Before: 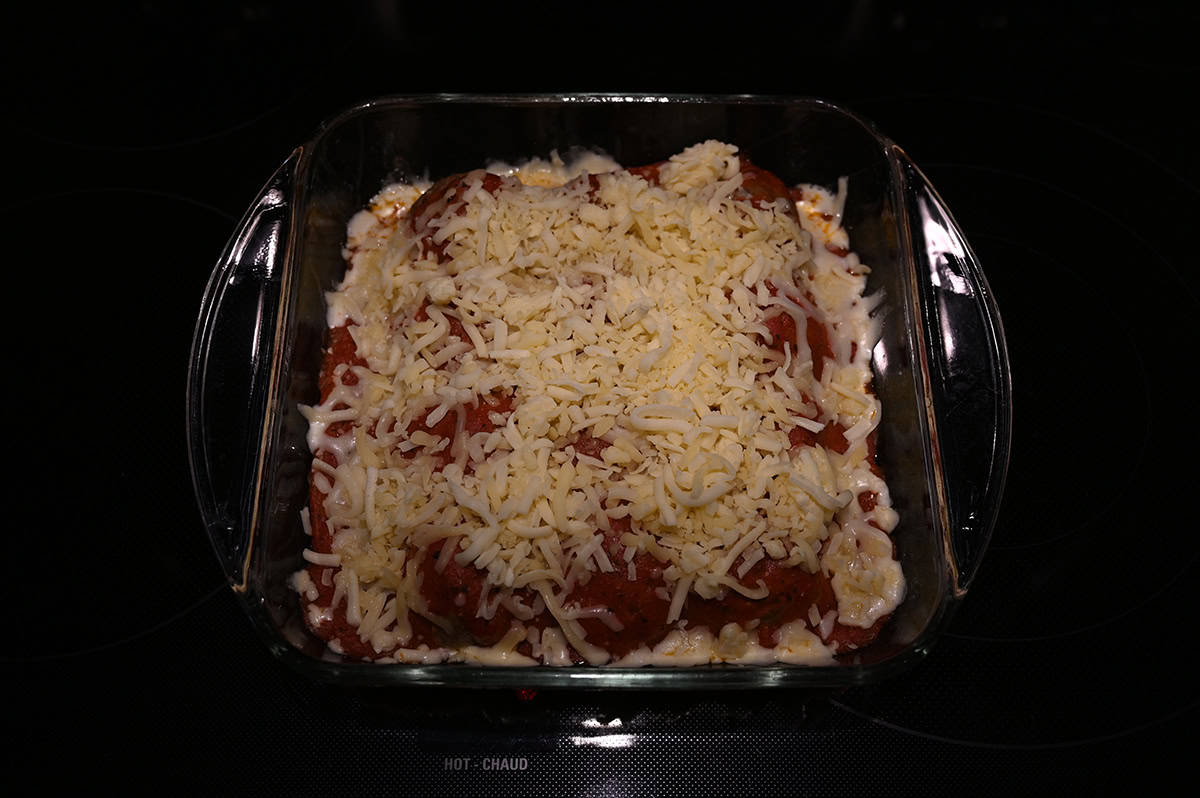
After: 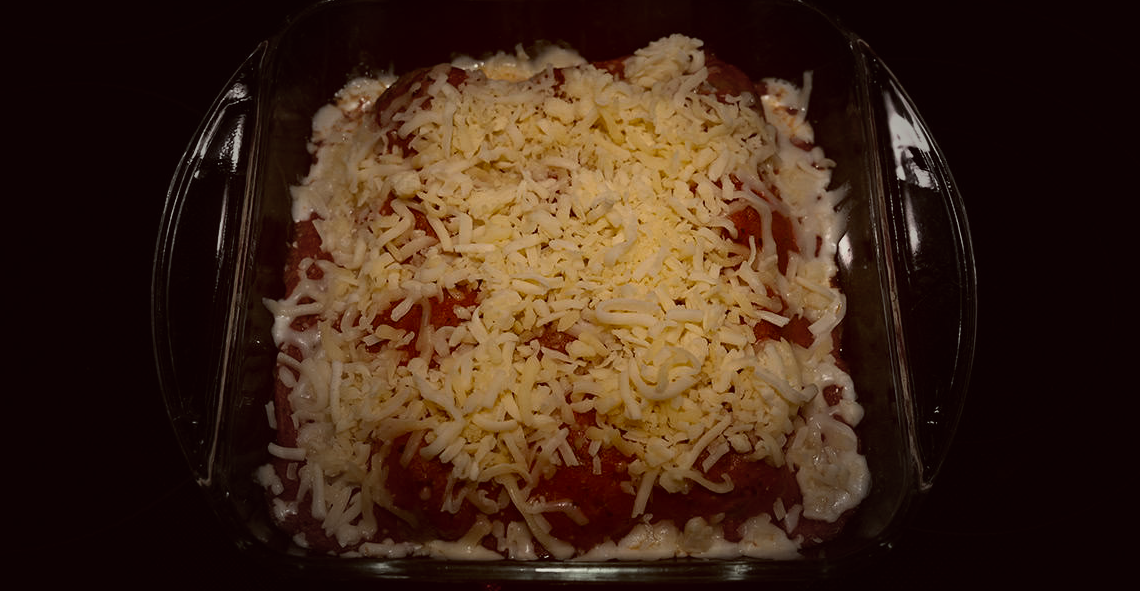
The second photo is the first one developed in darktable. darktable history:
vignetting: fall-off start 31.28%, fall-off radius 34.64%, brightness -0.575
color balance: lift [1.001, 1.007, 1, 0.993], gamma [1.023, 1.026, 1.01, 0.974], gain [0.964, 1.059, 1.073, 0.927]
crop and rotate: left 2.991%, top 13.302%, right 1.981%, bottom 12.636%
